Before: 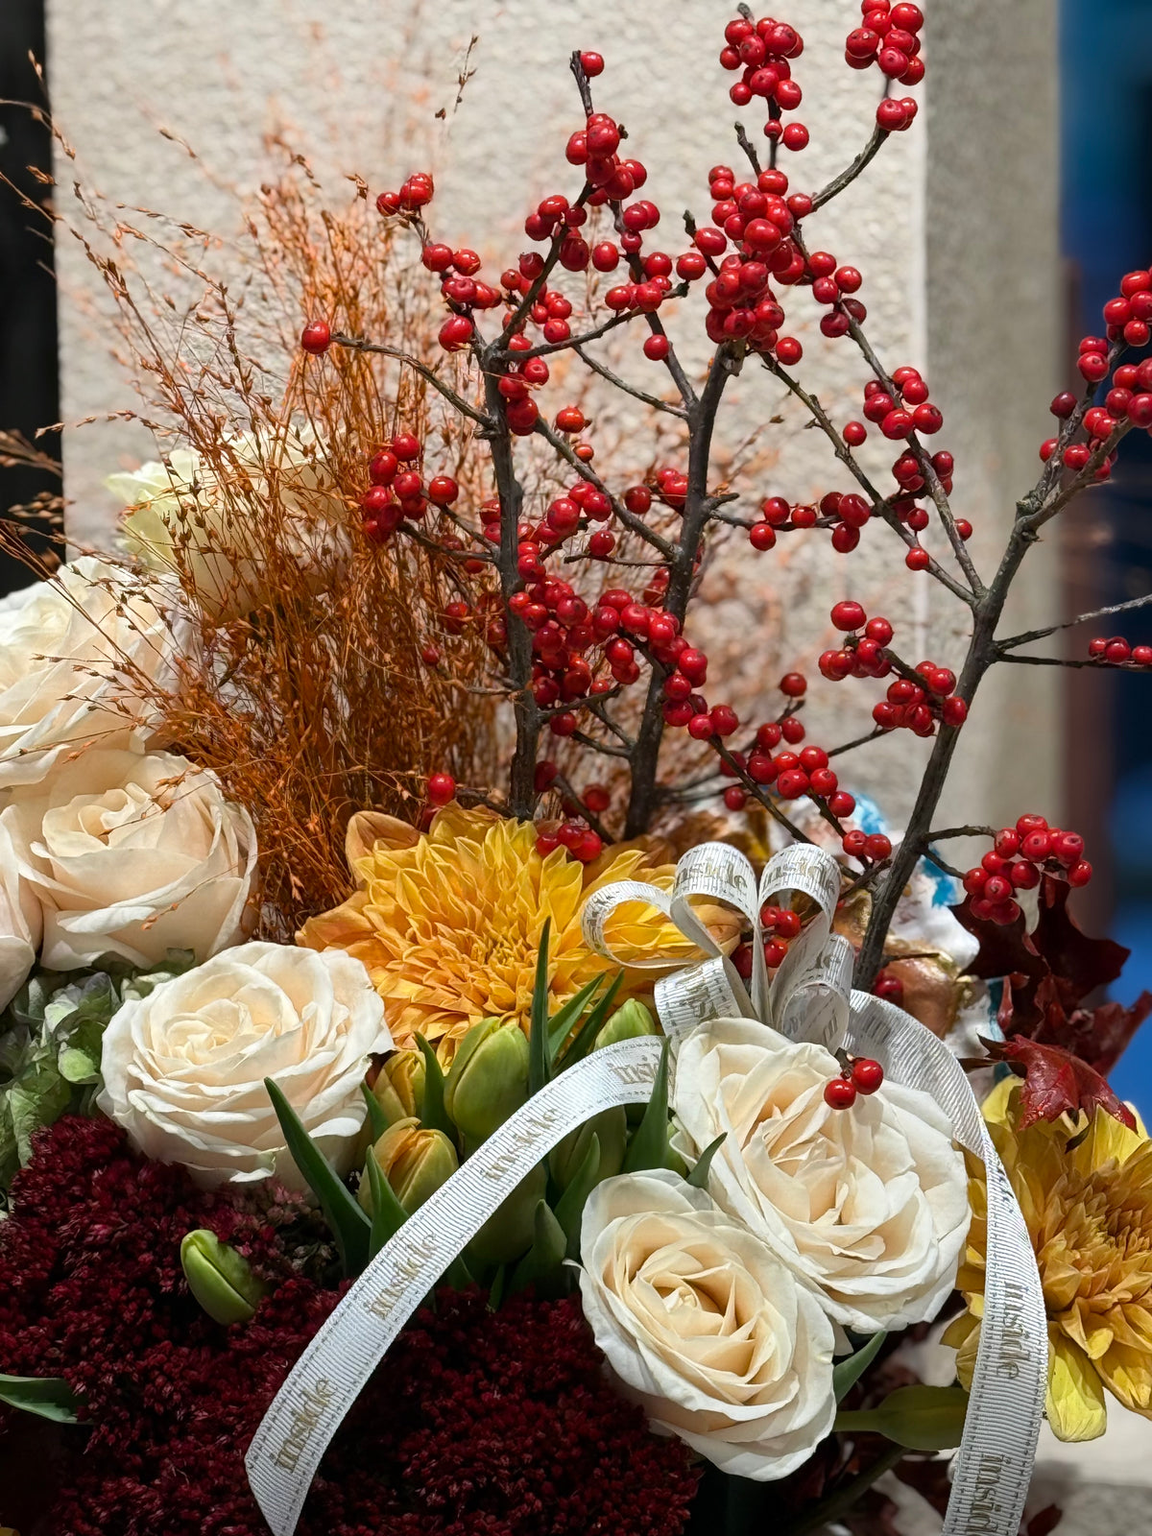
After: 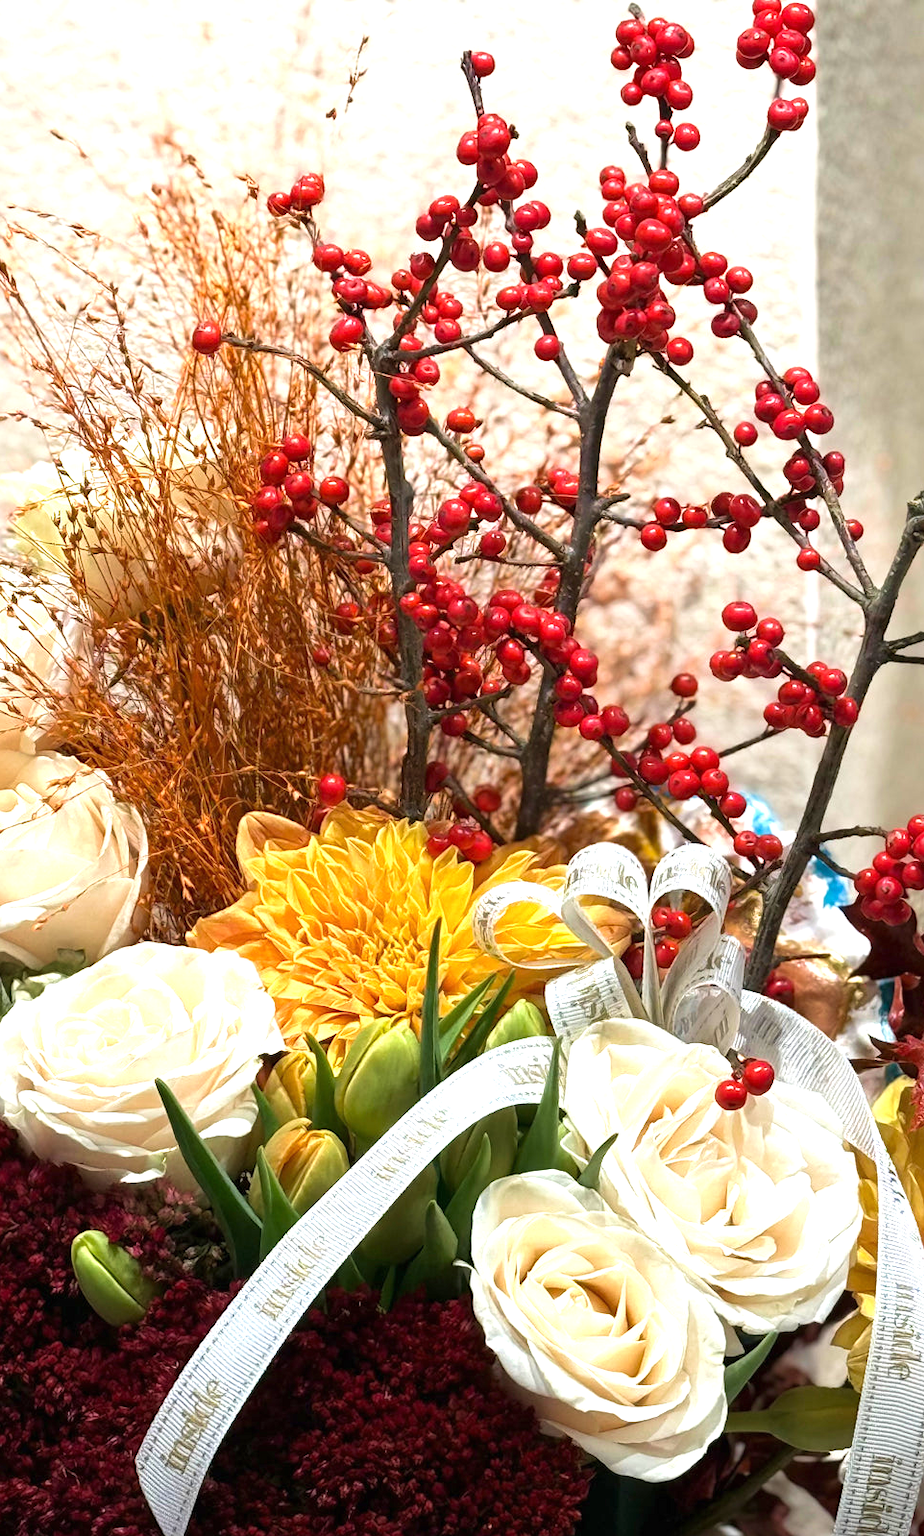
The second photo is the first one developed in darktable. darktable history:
crop and rotate: left 9.518%, right 10.263%
velvia: on, module defaults
exposure: black level correction 0, exposure 0.953 EV, compensate highlight preservation false
